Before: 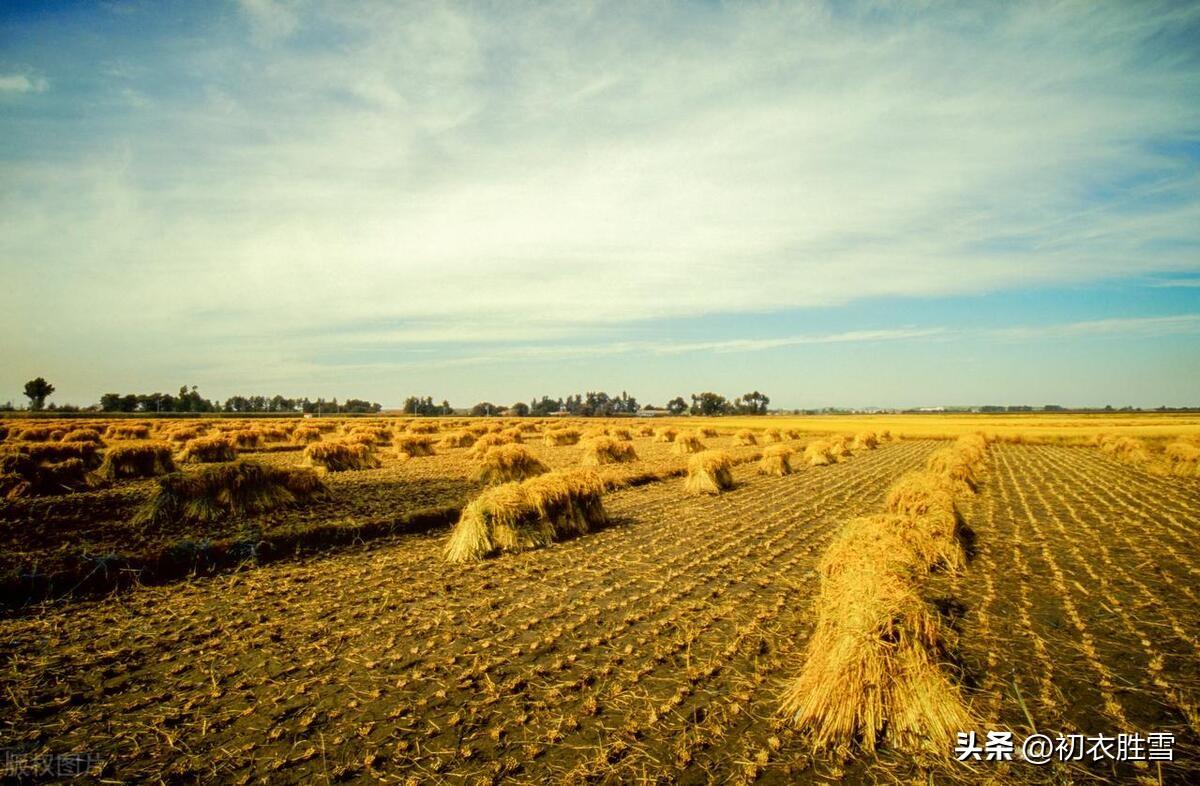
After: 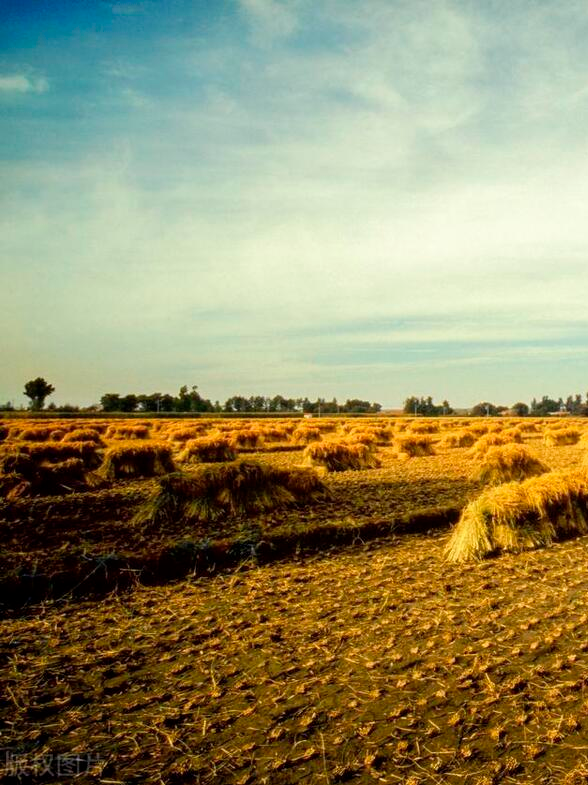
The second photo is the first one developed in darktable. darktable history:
crop and rotate: left 0.039%, top 0%, right 50.923%
